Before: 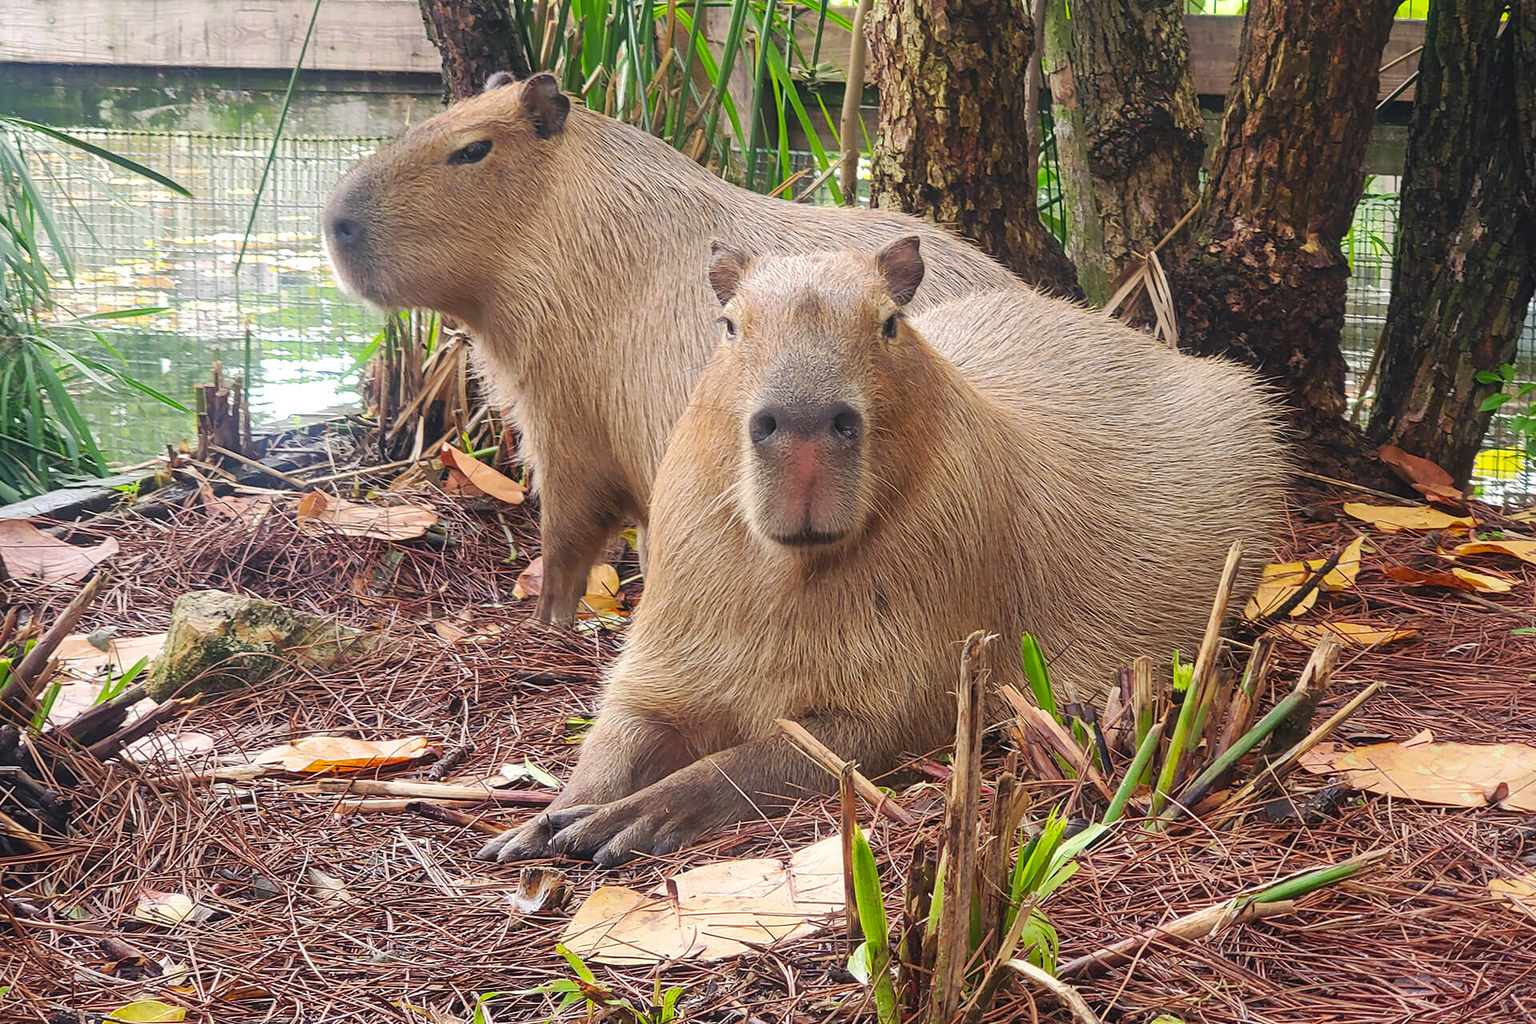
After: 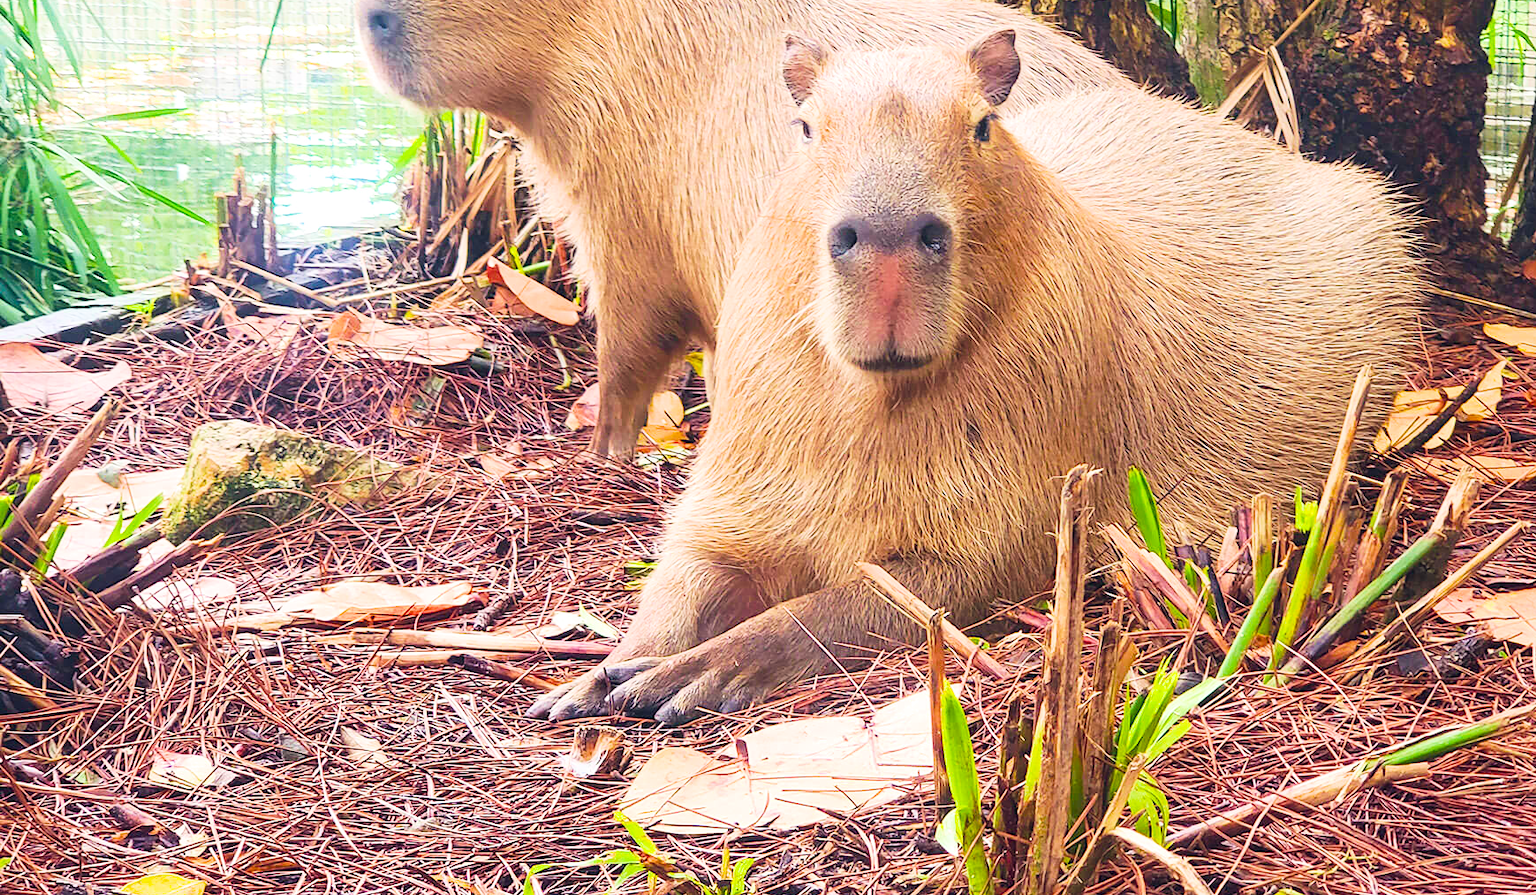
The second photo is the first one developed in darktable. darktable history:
filmic rgb: black relative exposure -7.65 EV, white relative exposure 4.56 EV, hardness 3.61
color balance rgb: global offset › chroma 0.129%, global offset › hue 254.16°, perceptual saturation grading › global saturation 31.013%, perceptual brilliance grading › global brilliance -5.316%, perceptual brilliance grading › highlights 24.881%, perceptual brilliance grading › mid-tones 7.225%, perceptual brilliance grading › shadows -4.959%, global vibrance 20%
exposure: black level correction 0, exposure 1.286 EV, compensate exposure bias true, compensate highlight preservation false
tone equalizer: -8 EV 0.227 EV, -7 EV 0.439 EV, -6 EV 0.416 EV, -5 EV 0.264 EV, -3 EV -0.248 EV, -2 EV -0.429 EV, -1 EV -0.407 EV, +0 EV -0.236 EV, mask exposure compensation -0.487 EV
crop: top 20.507%, right 9.395%, bottom 0.219%
velvia: on, module defaults
